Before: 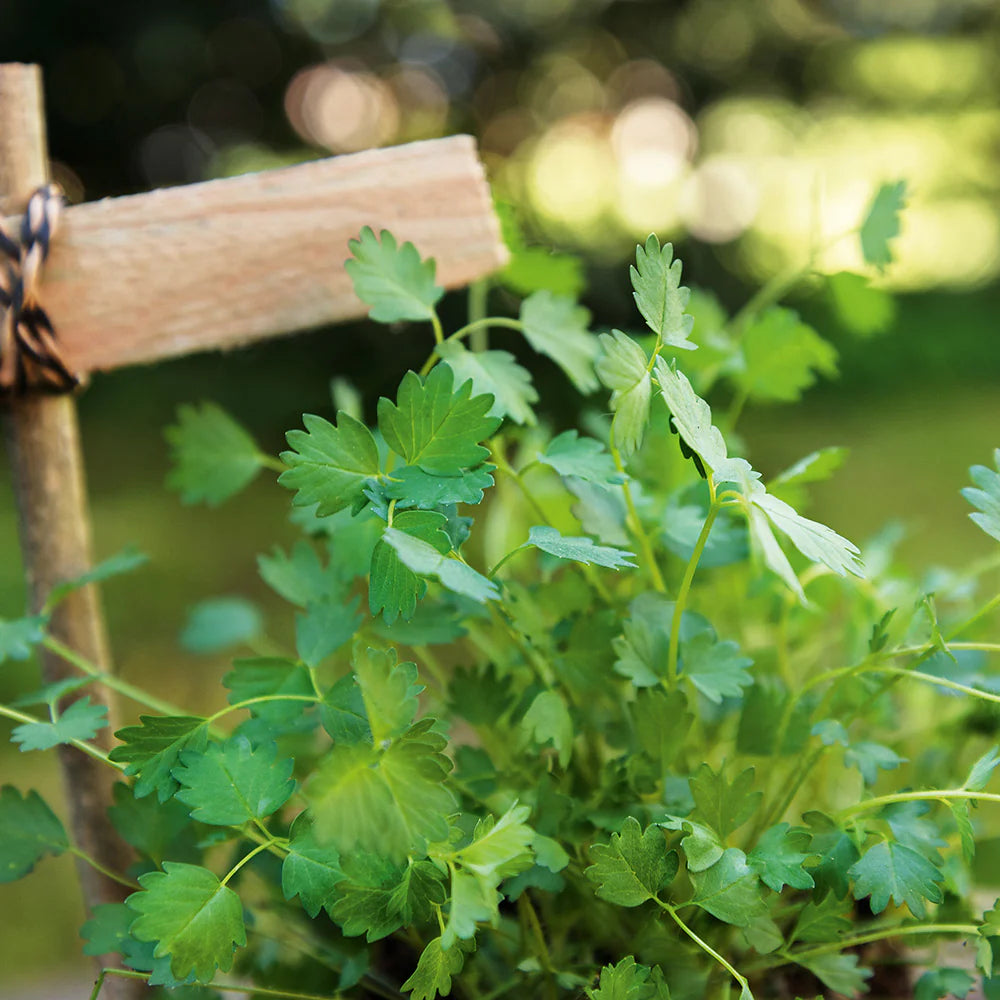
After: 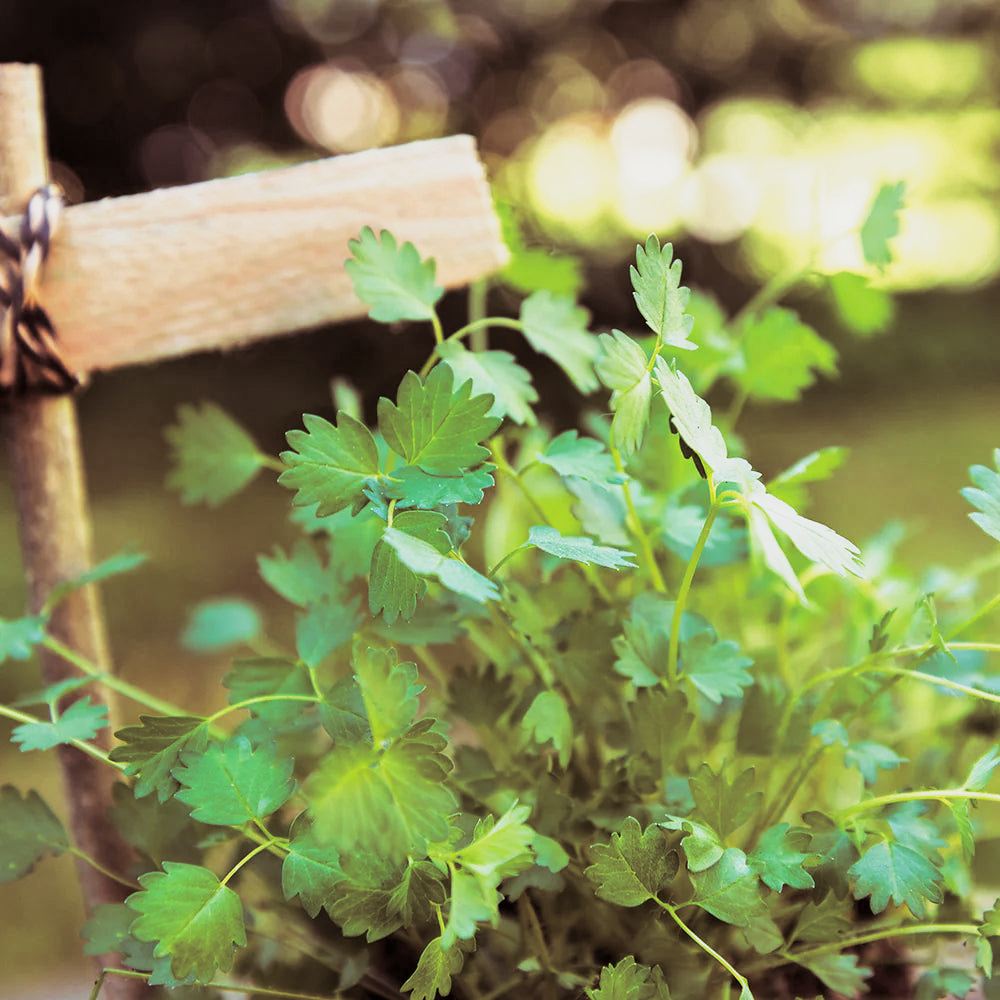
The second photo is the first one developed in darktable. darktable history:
split-toning: shadows › saturation 0.41, highlights › saturation 0, compress 33.55%
base curve: curves: ch0 [(0, 0) (0.088, 0.125) (0.176, 0.251) (0.354, 0.501) (0.613, 0.749) (1, 0.877)], preserve colors none
